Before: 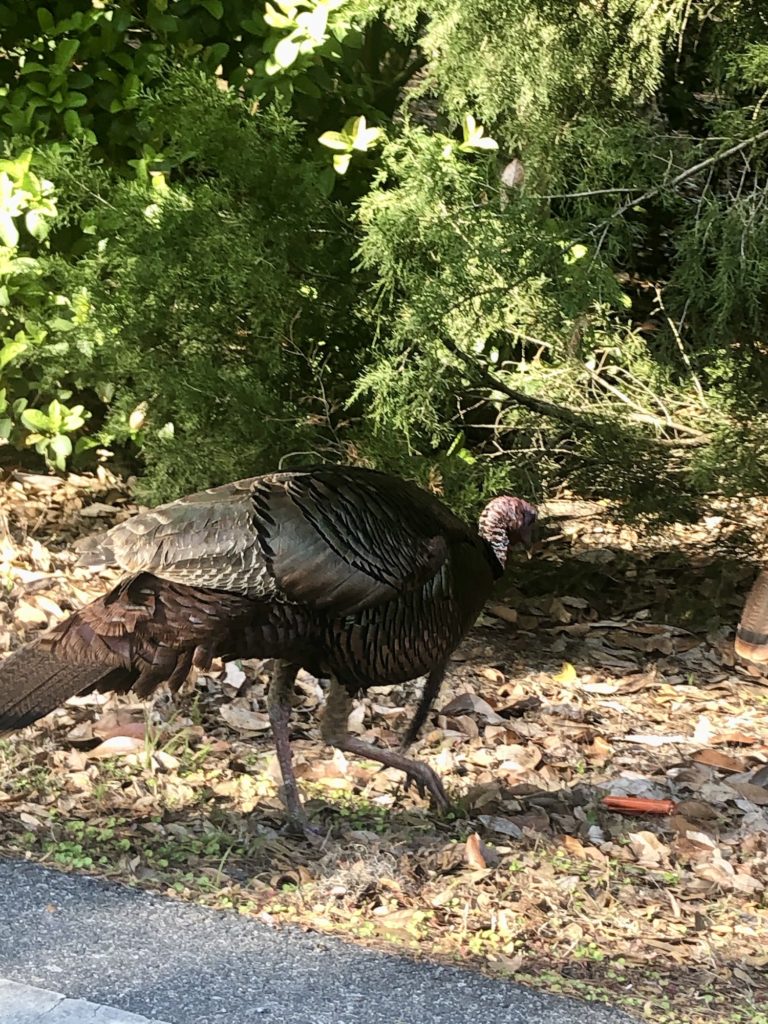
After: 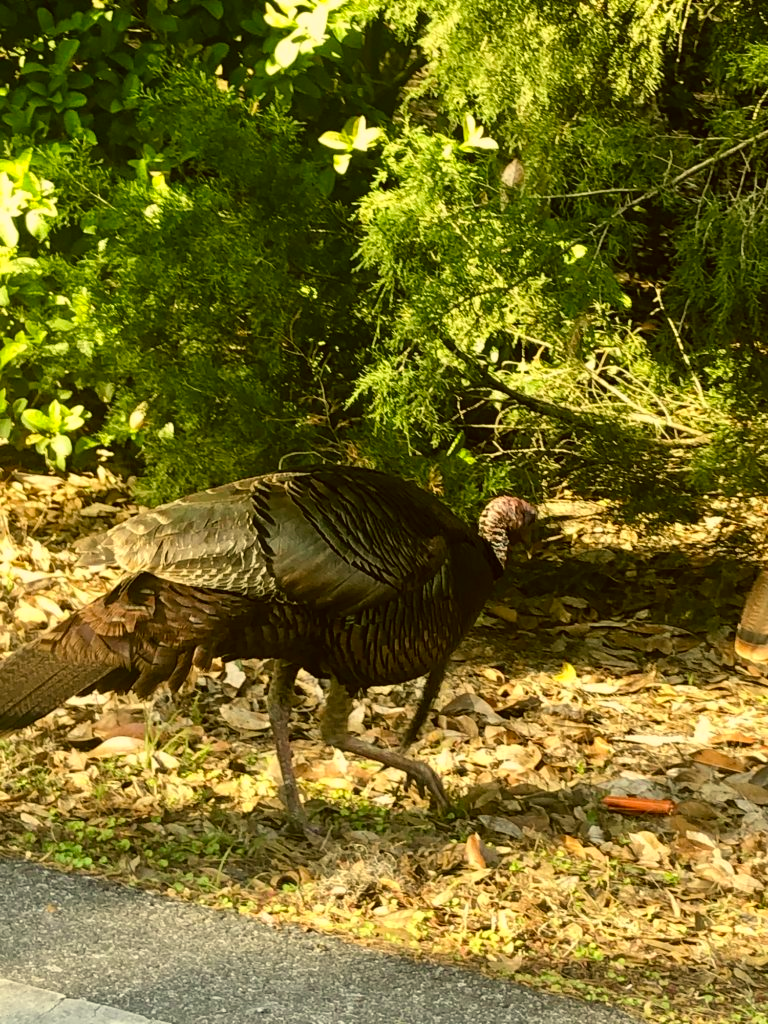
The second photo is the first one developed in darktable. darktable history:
color correction: highlights a* 0.134, highlights b* 28.97, shadows a* -0.221, shadows b* 21.83
